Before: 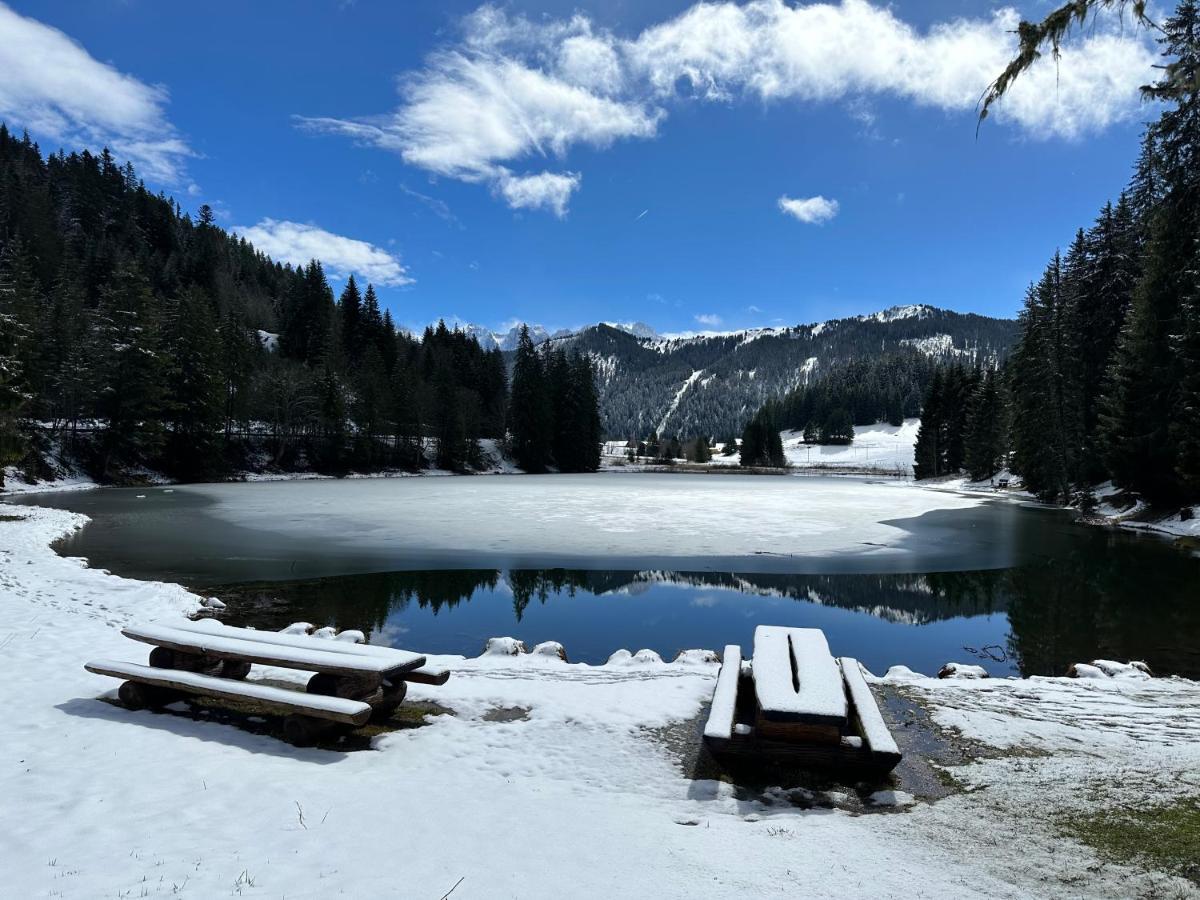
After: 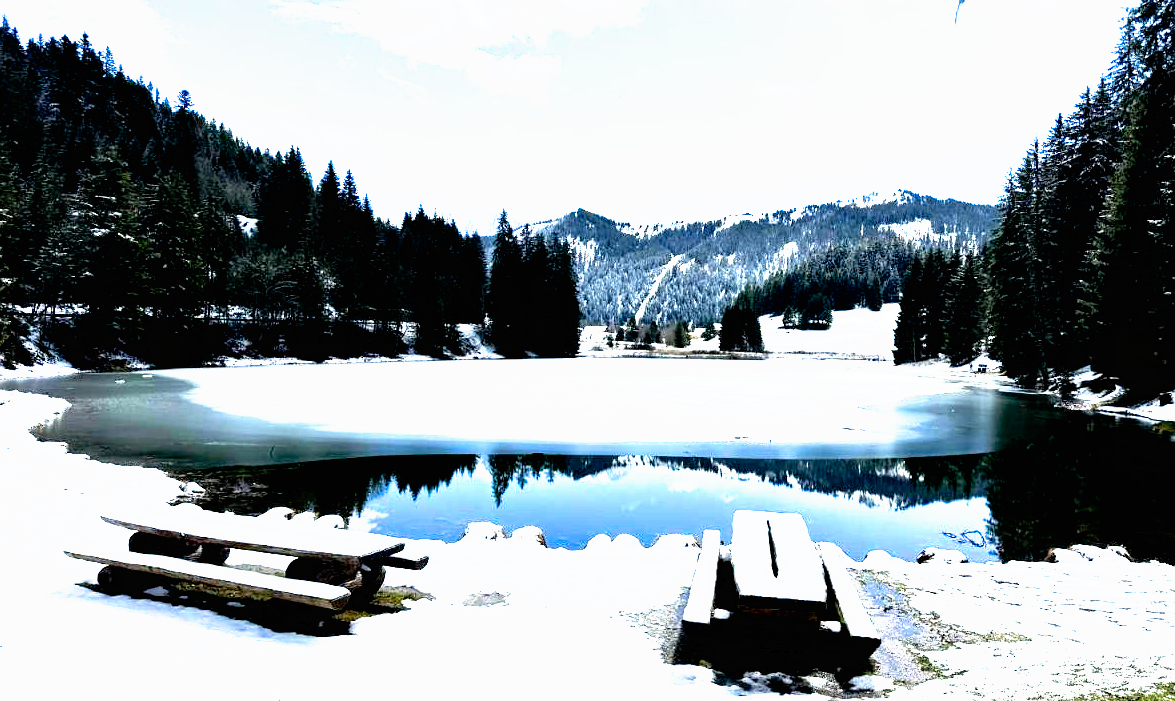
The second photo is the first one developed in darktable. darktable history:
tone curve: curves: ch0 [(0, 0) (0.003, 0.01) (0.011, 0.011) (0.025, 0.008) (0.044, 0.007) (0.069, 0.006) (0.1, 0.005) (0.136, 0.015) (0.177, 0.094) (0.224, 0.241) (0.277, 0.369) (0.335, 0.5) (0.399, 0.648) (0.468, 0.811) (0.543, 0.975) (0.623, 0.989) (0.709, 0.989) (0.801, 0.99) (0.898, 0.99) (1, 1)], preserve colors none
contrast brightness saturation: brightness 0.15
crop and rotate: left 1.814%, top 12.818%, right 0.25%, bottom 9.225%
